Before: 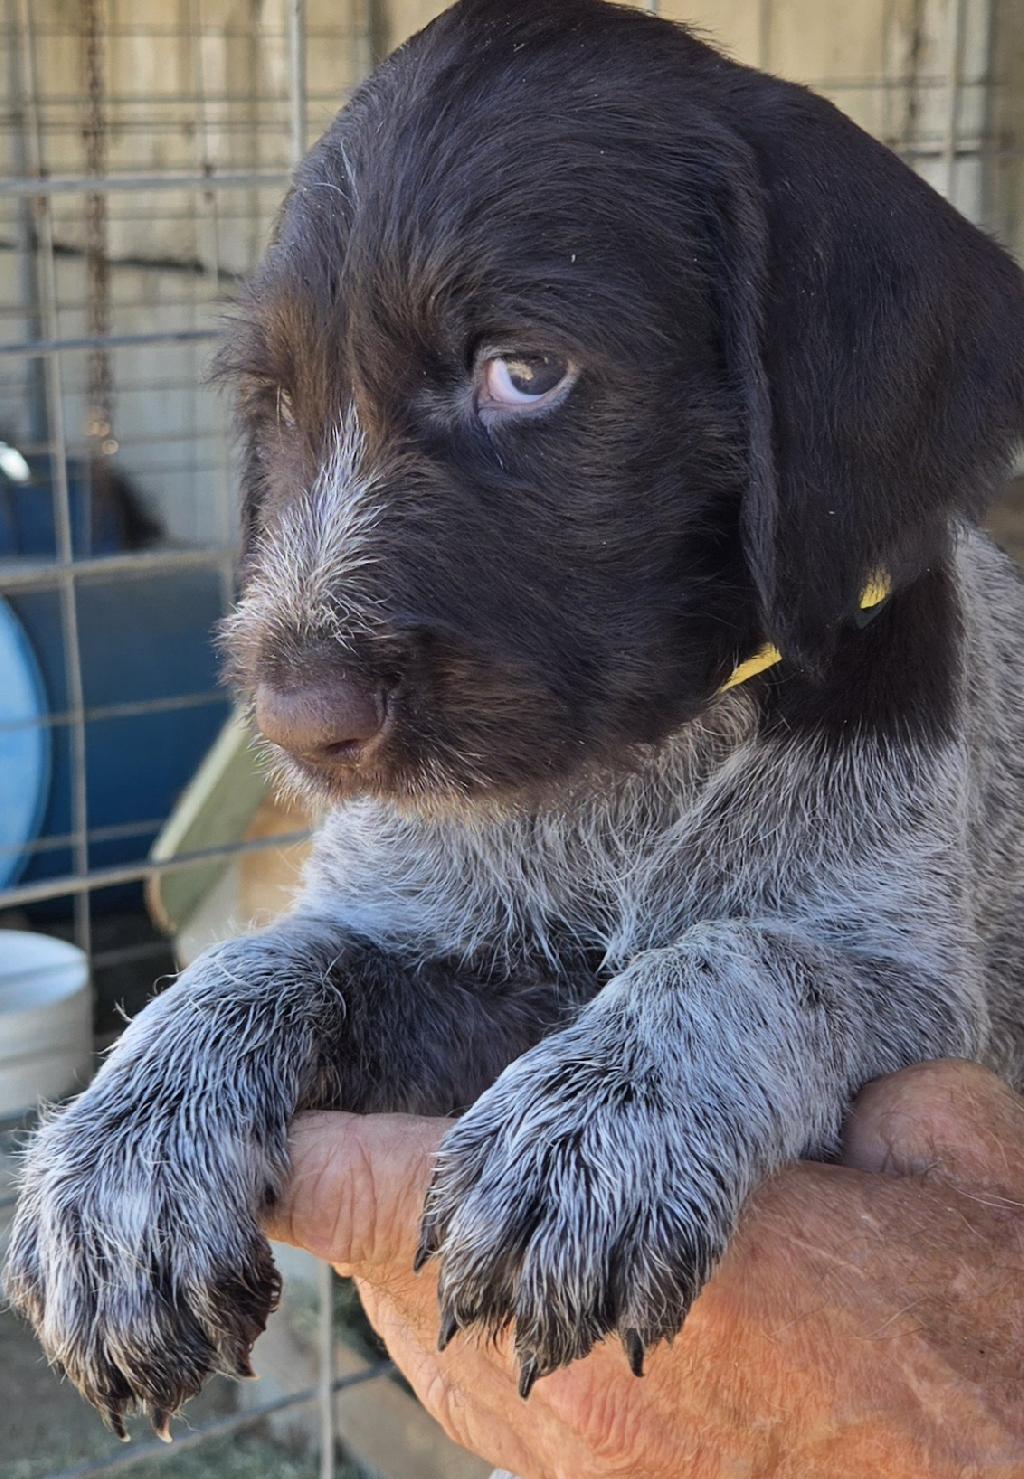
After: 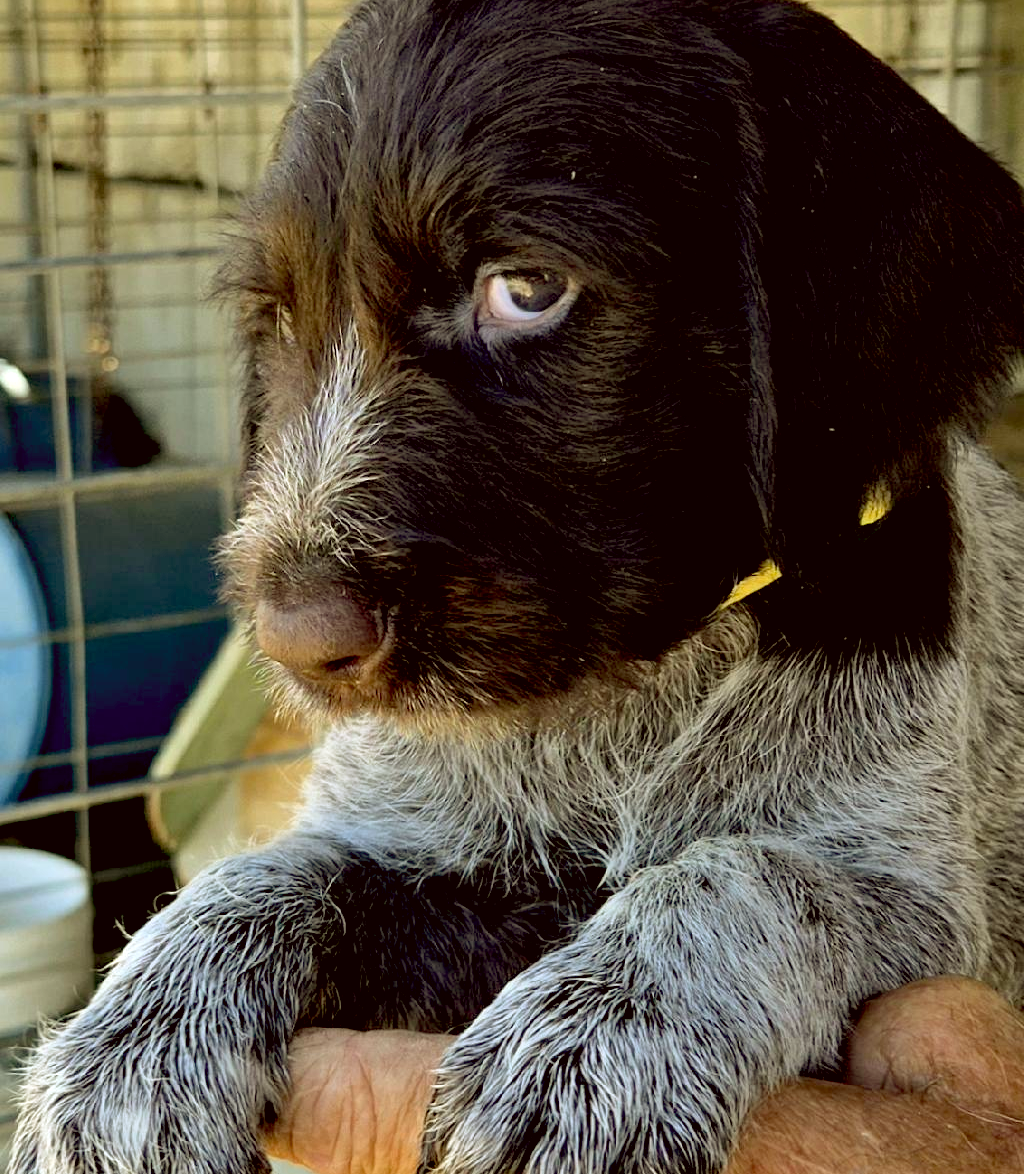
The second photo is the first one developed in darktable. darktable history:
color correction: highlights a* -1.43, highlights b* 10.12, shadows a* 0.395, shadows b* 19.35
crop and rotate: top 5.667%, bottom 14.937%
rgb curve: curves: ch2 [(0, 0) (0.567, 0.512) (1, 1)], mode RGB, independent channels
exposure: black level correction 0.031, exposure 0.304 EV, compensate highlight preservation false
